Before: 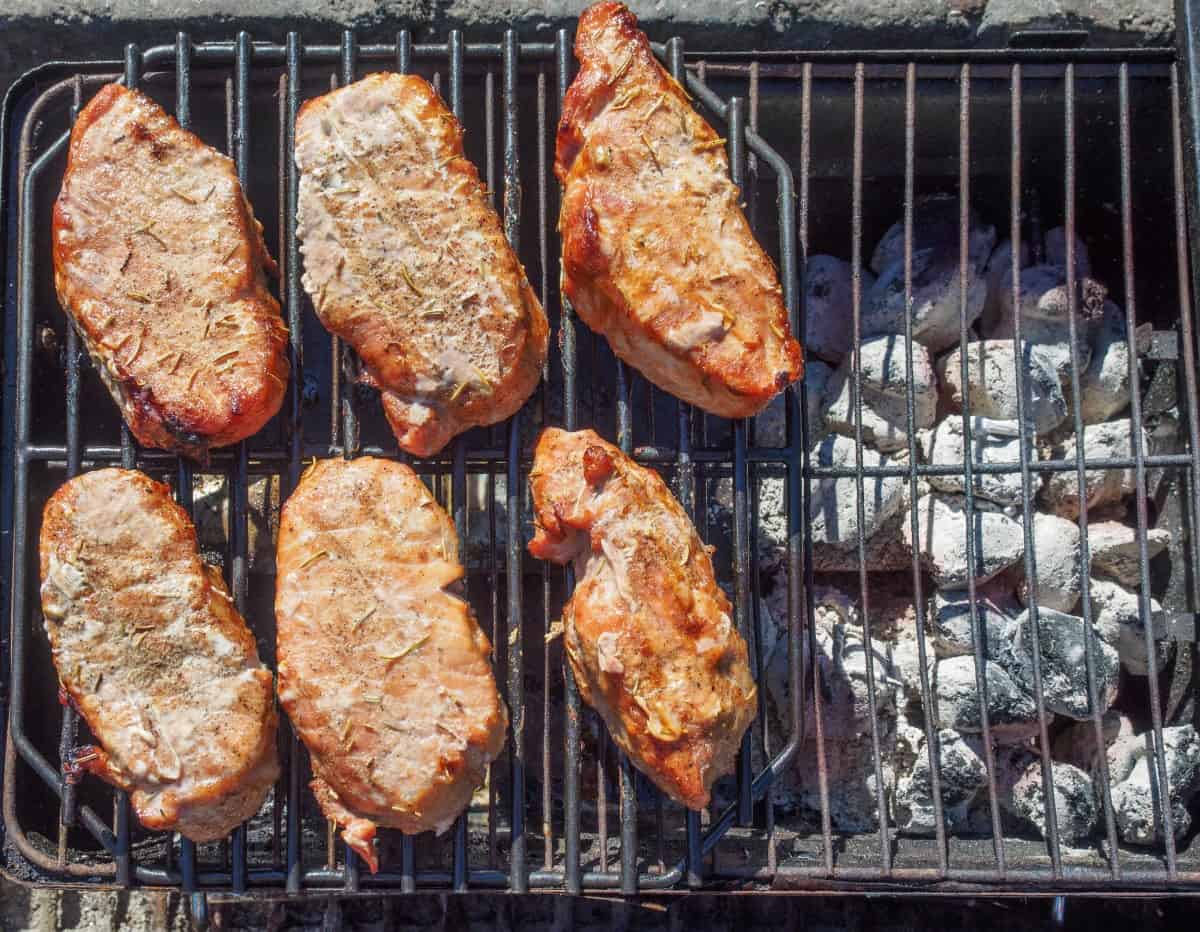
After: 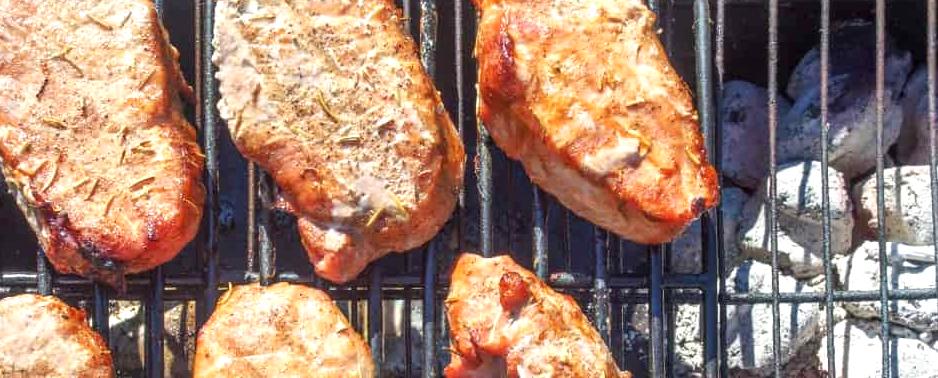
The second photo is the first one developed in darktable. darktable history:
crop: left 7.01%, top 18.76%, right 14.34%, bottom 39.831%
exposure: exposure 0.608 EV, compensate exposure bias true, compensate highlight preservation false
